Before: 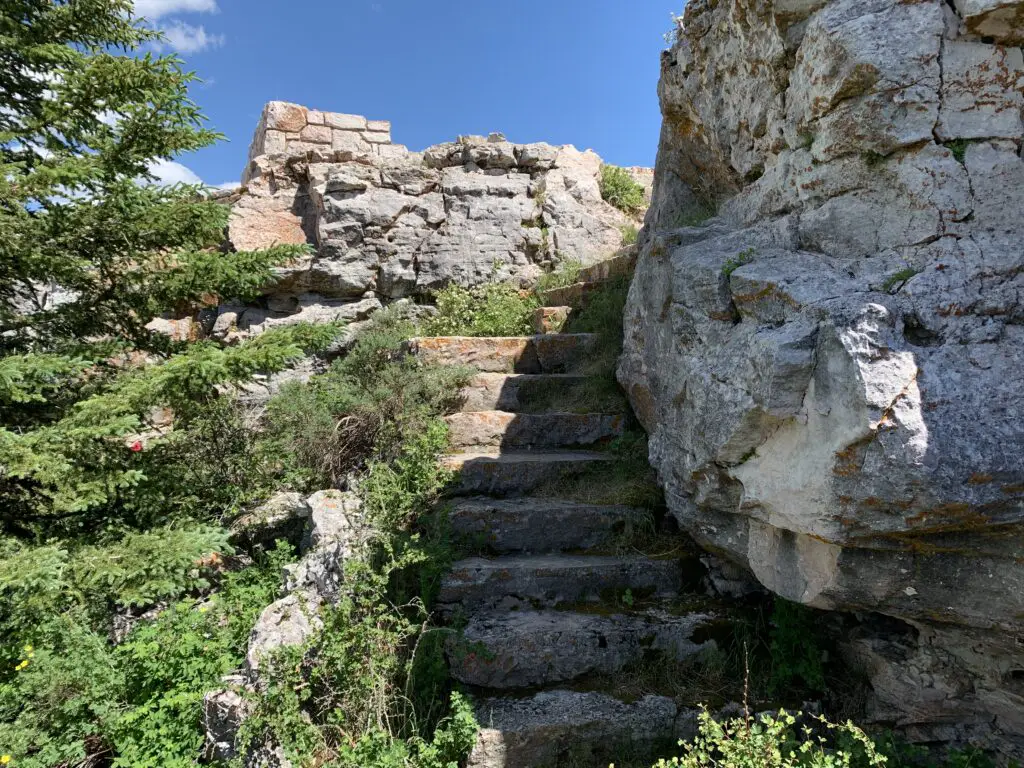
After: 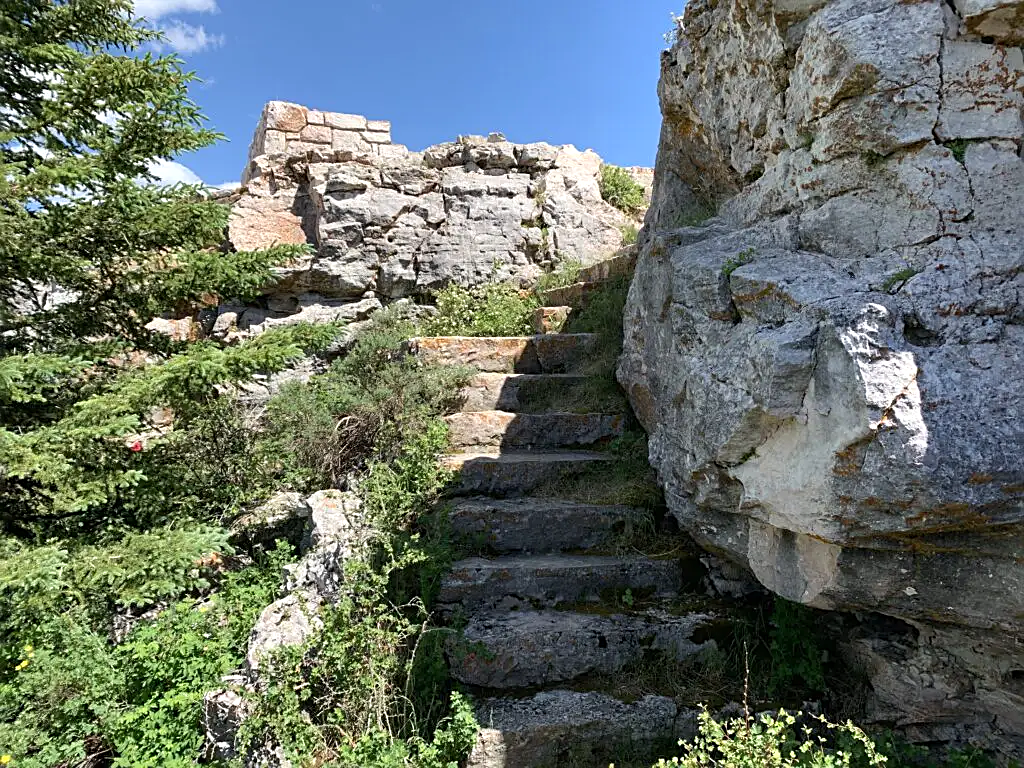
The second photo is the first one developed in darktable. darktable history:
exposure: exposure 0.221 EV, compensate highlight preservation false
sharpen: on, module defaults
